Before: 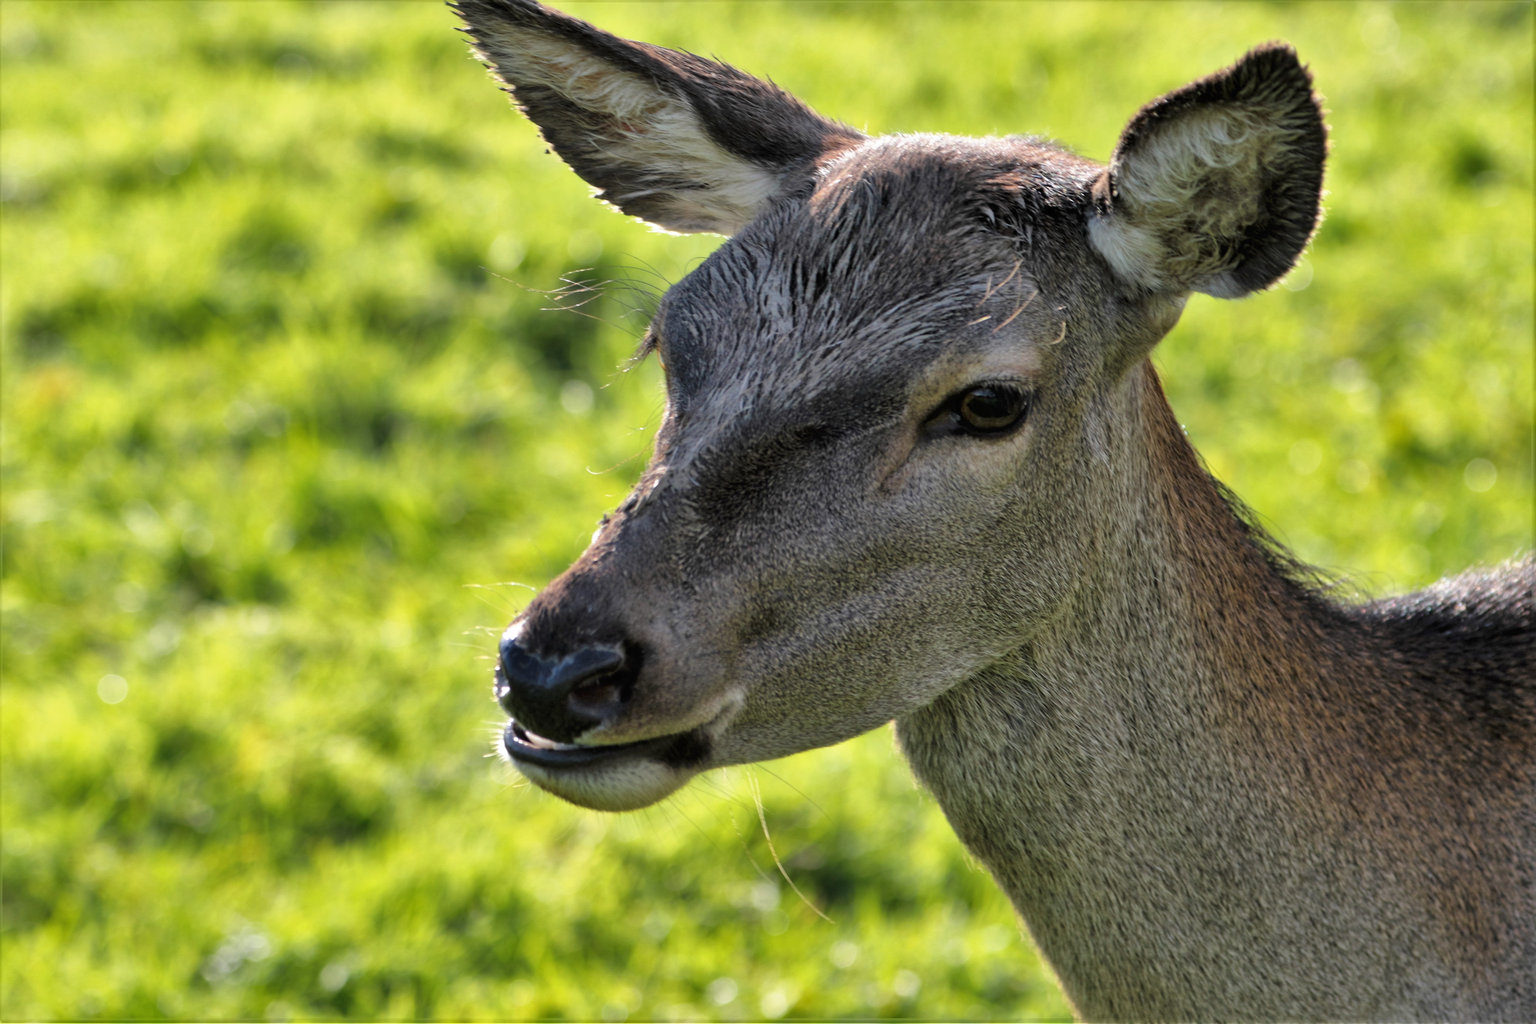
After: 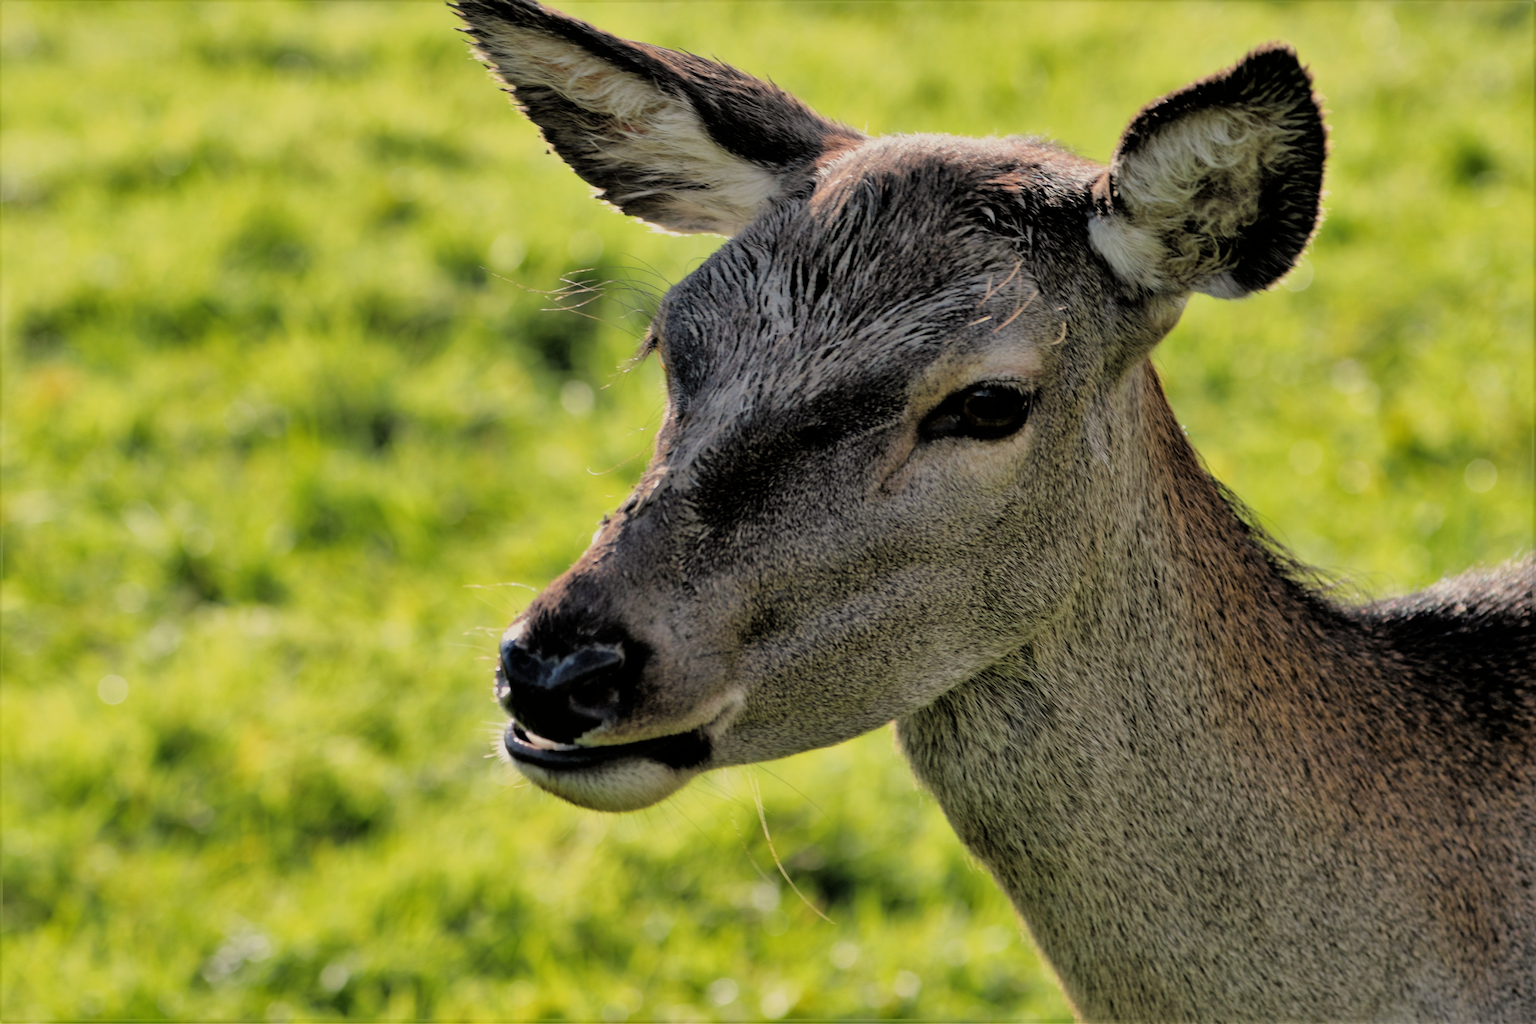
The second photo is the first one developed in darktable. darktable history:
filmic rgb: black relative exposure -4.88 EV, hardness 2.82
white balance: red 1.045, blue 0.932
